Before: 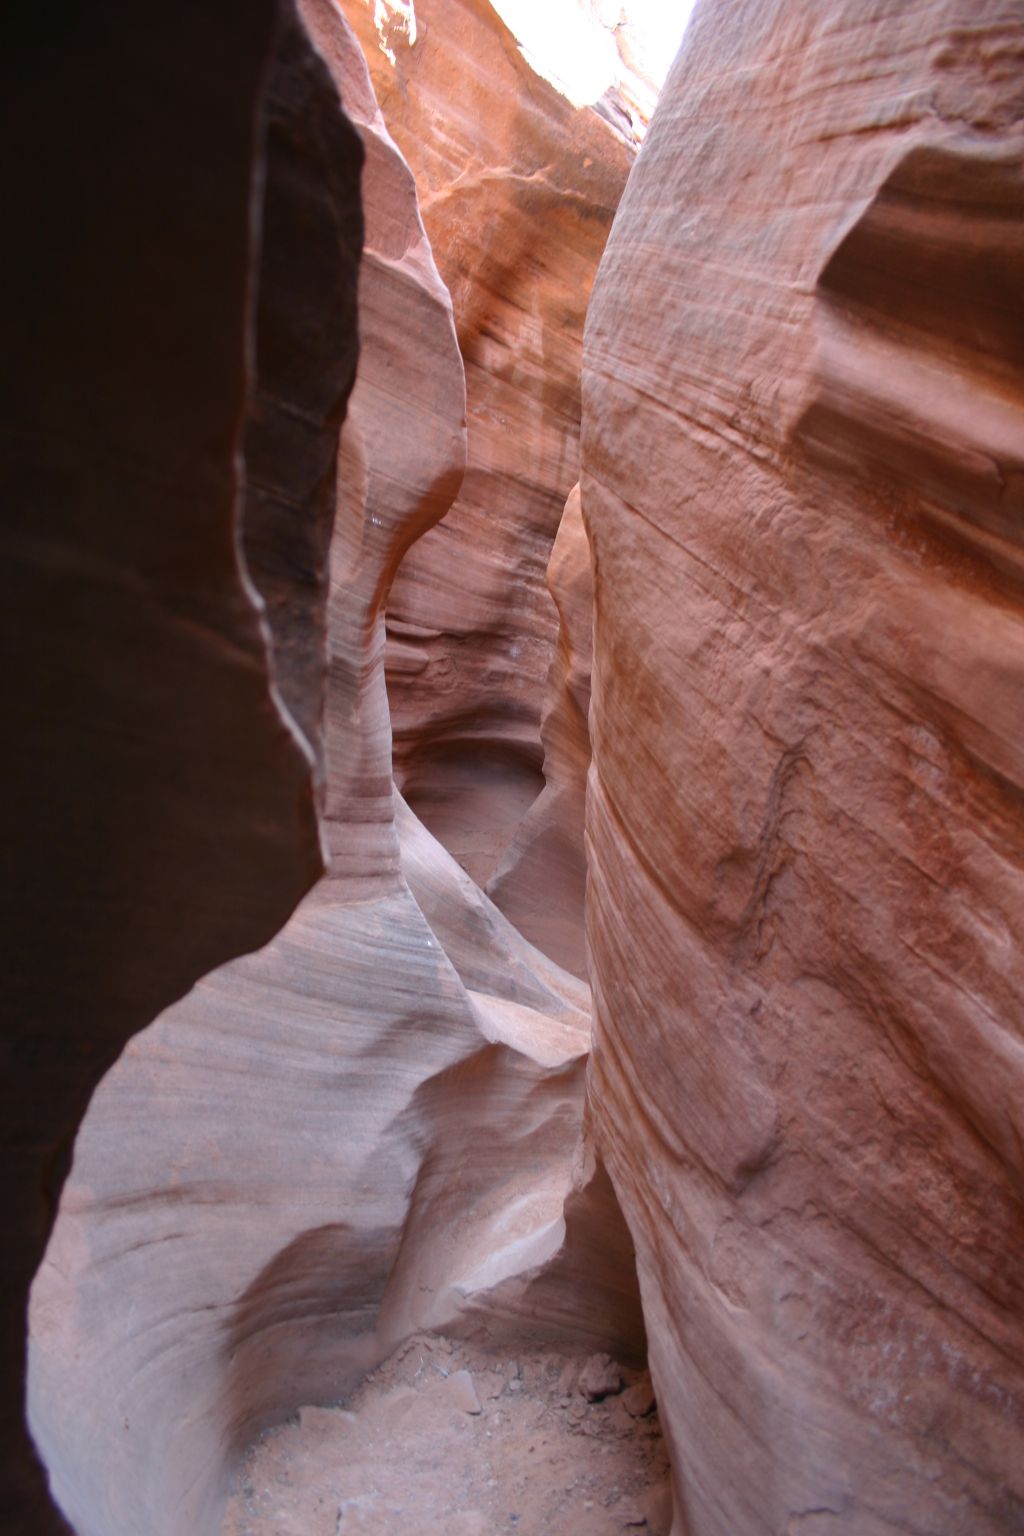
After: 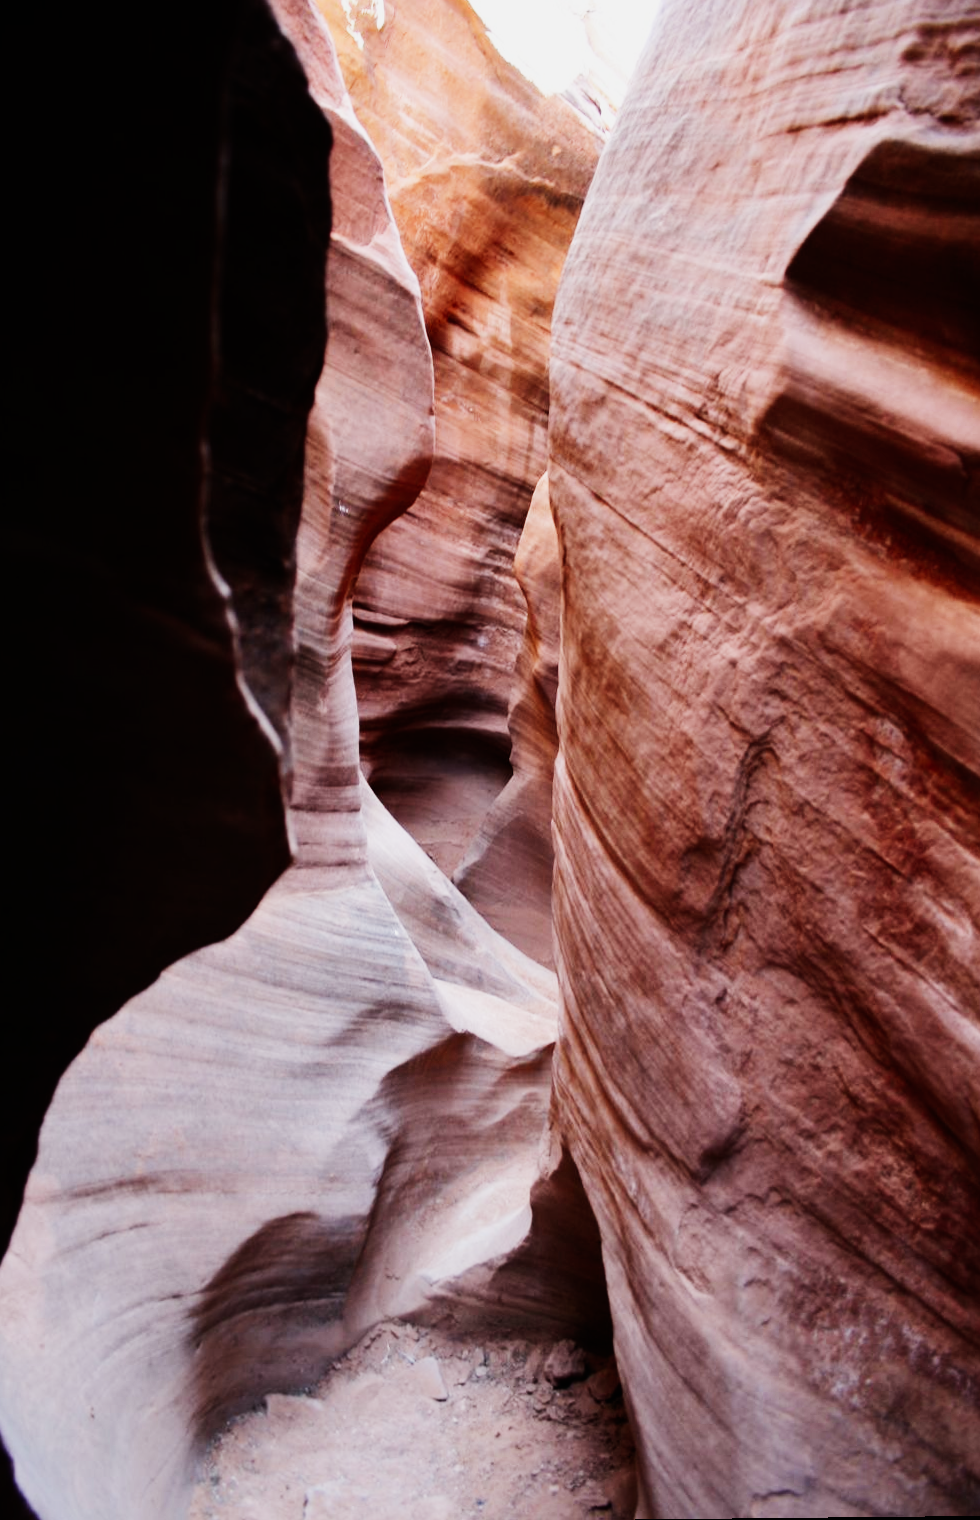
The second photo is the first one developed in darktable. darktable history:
crop and rotate: left 3.238%
tone equalizer: -8 EV -0.75 EV, -7 EV -0.7 EV, -6 EV -0.6 EV, -5 EV -0.4 EV, -3 EV 0.4 EV, -2 EV 0.6 EV, -1 EV 0.7 EV, +0 EV 0.75 EV, edges refinement/feathering 500, mask exposure compensation -1.57 EV, preserve details no
rotate and perspective: rotation 0.174°, lens shift (vertical) 0.013, lens shift (horizontal) 0.019, shear 0.001, automatic cropping original format, crop left 0.007, crop right 0.991, crop top 0.016, crop bottom 0.997
sigmoid: contrast 1.81, skew -0.21, preserve hue 0%, red attenuation 0.1, red rotation 0.035, green attenuation 0.1, green rotation -0.017, blue attenuation 0.15, blue rotation -0.052, base primaries Rec2020
white balance: emerald 1
